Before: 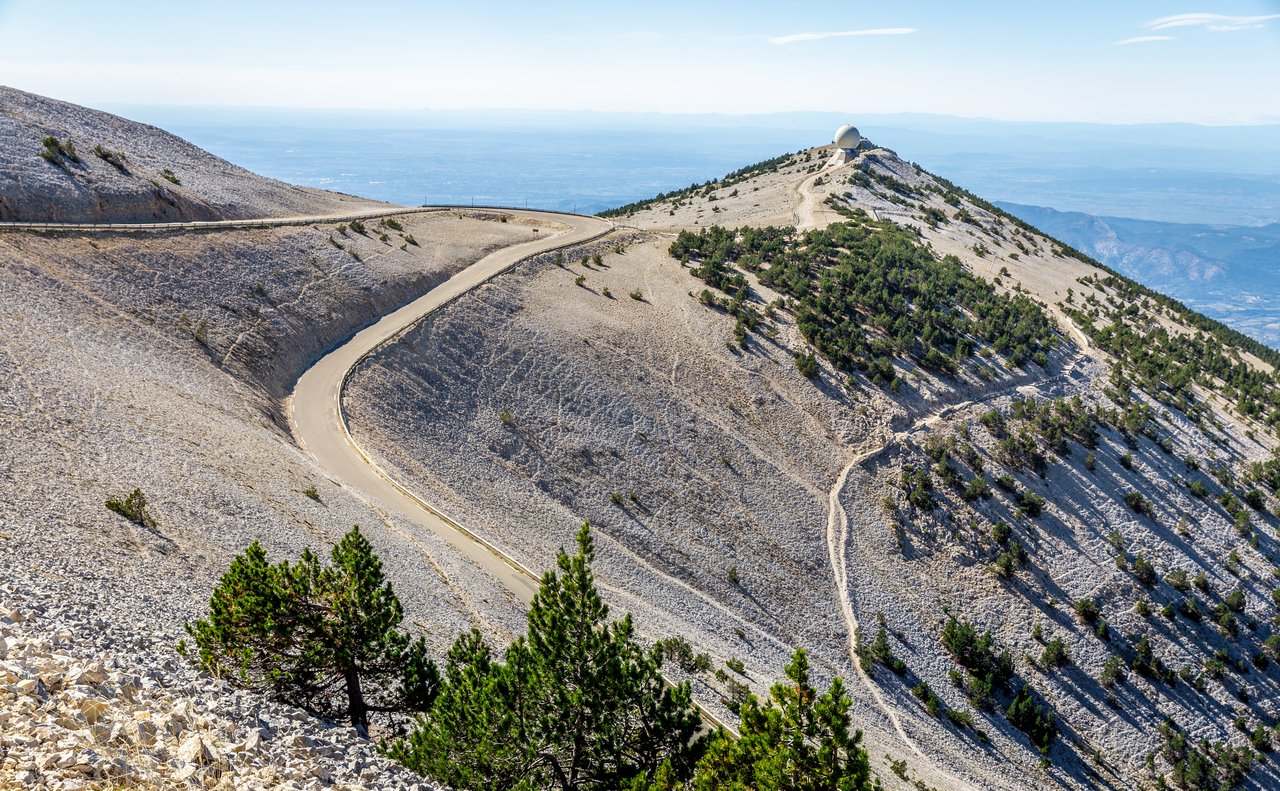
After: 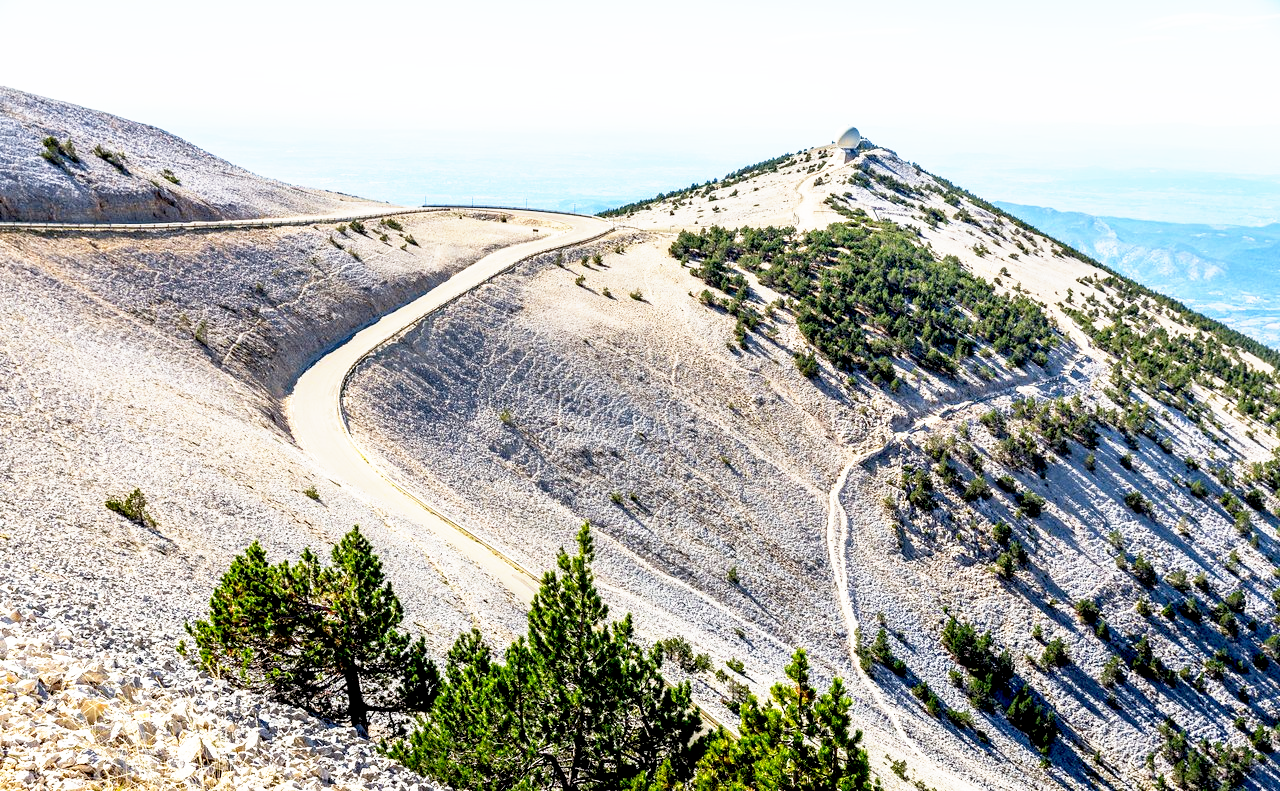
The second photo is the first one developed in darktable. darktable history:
exposure: black level correction 0.009, compensate highlight preservation false
base curve: curves: ch0 [(0, 0) (0.495, 0.917) (1, 1)], preserve colors none
